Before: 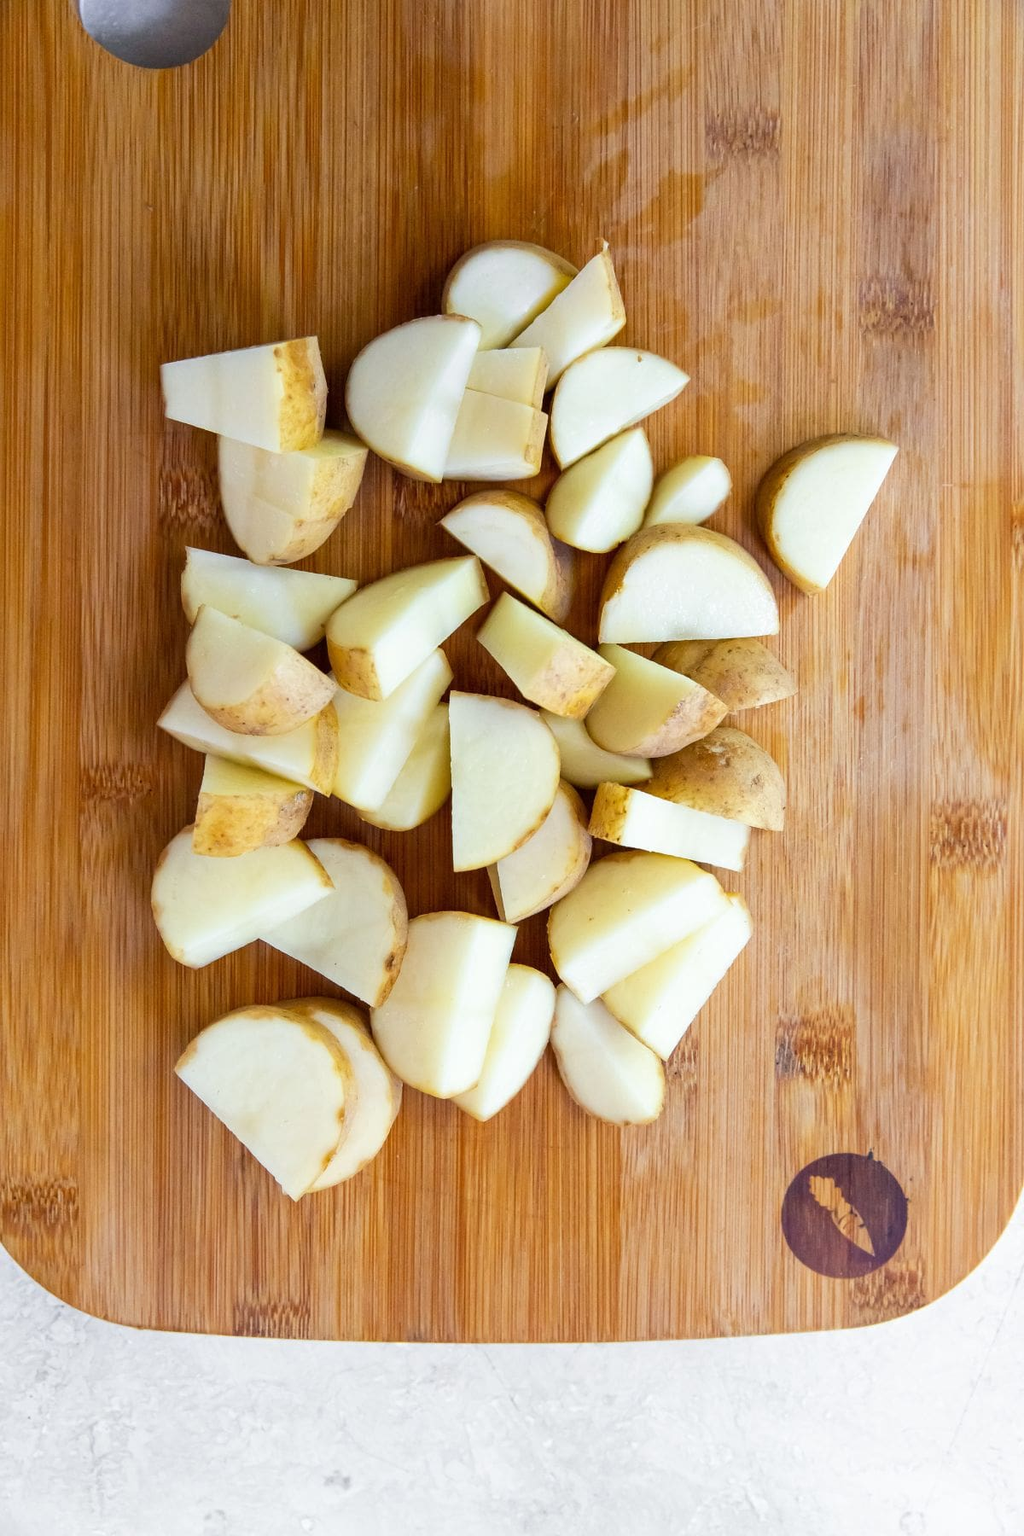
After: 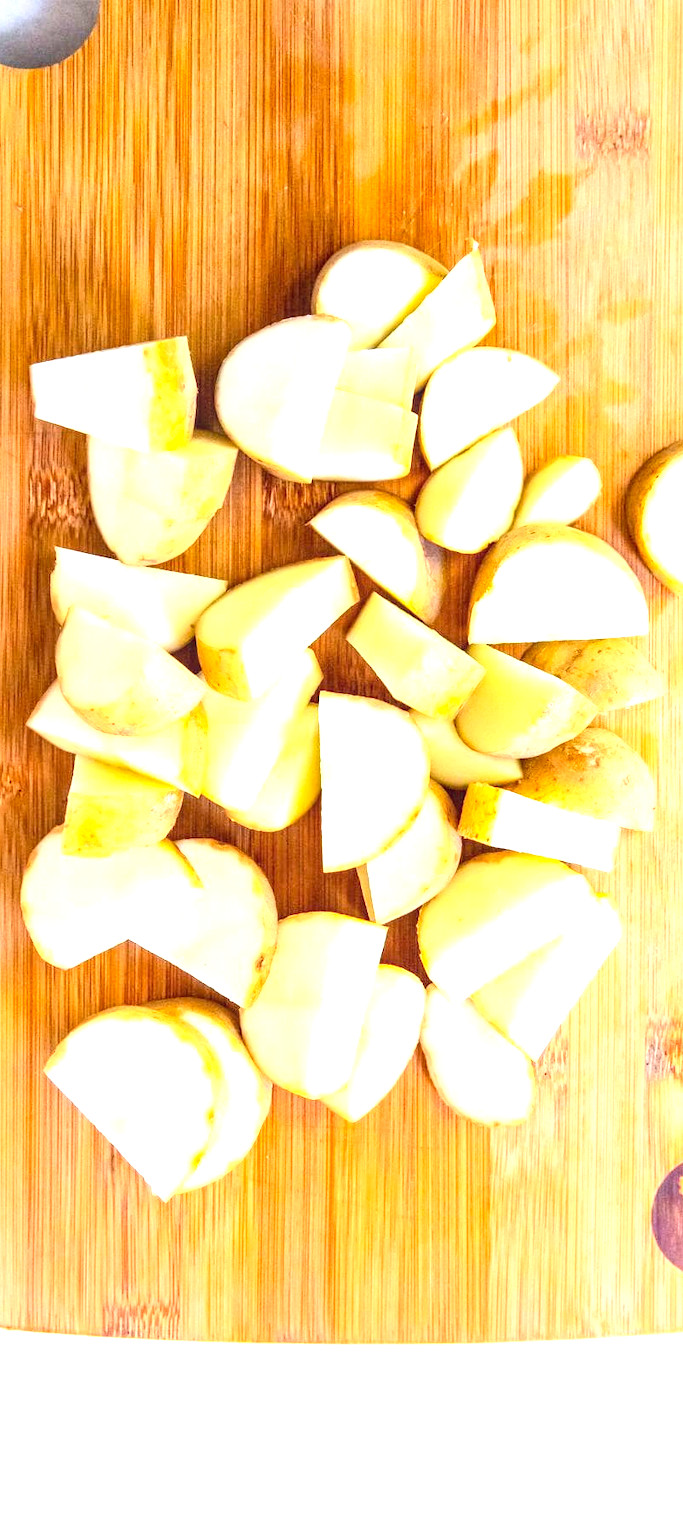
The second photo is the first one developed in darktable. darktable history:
exposure: black level correction 0, exposure 1.487 EV, compensate exposure bias true, compensate highlight preservation false
crop and rotate: left 12.809%, right 20.405%
contrast brightness saturation: contrast 0.201, brightness 0.159, saturation 0.227
local contrast: on, module defaults
